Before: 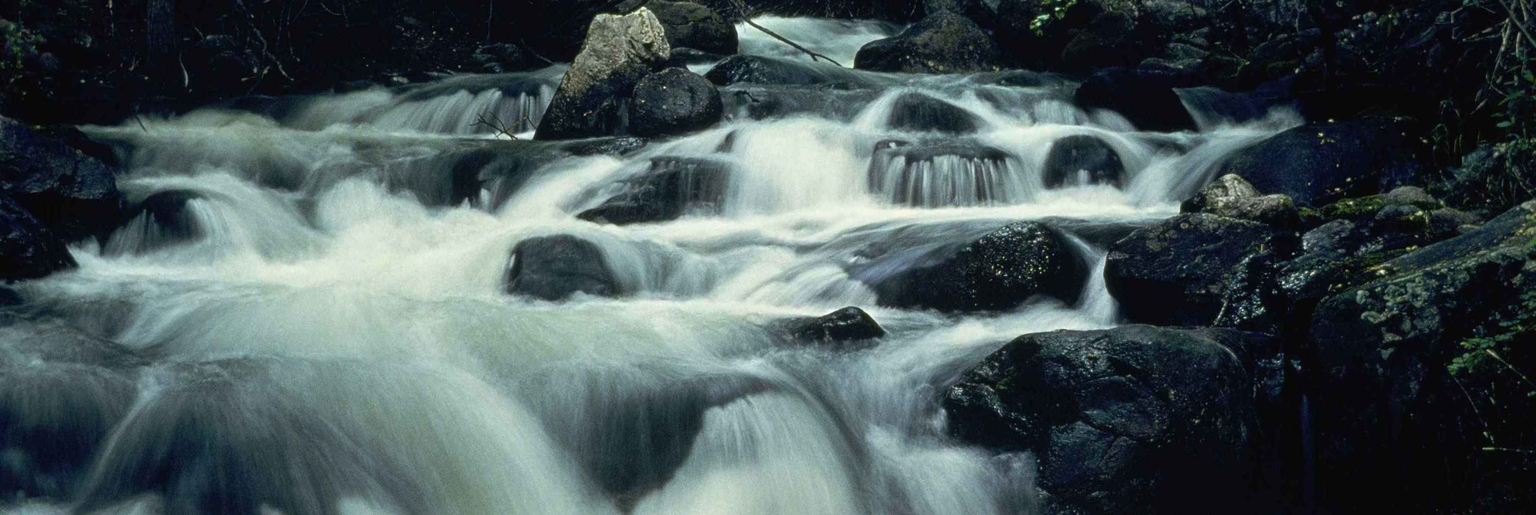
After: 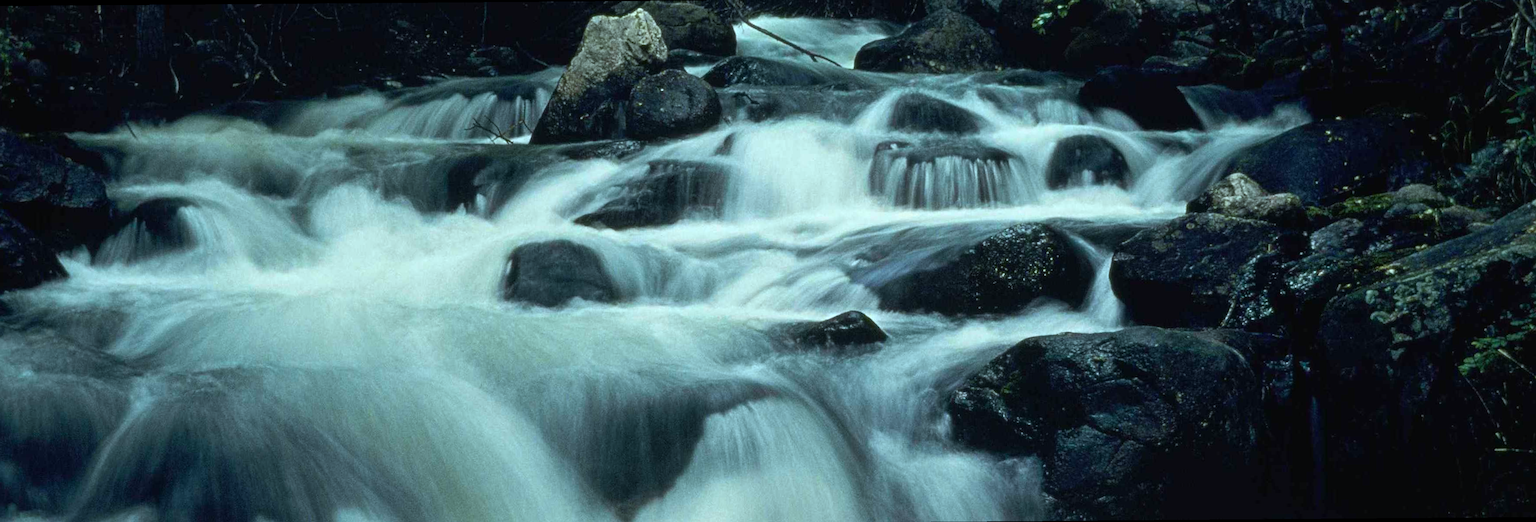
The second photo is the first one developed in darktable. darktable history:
color correction: highlights a* -10.04, highlights b* -10.37
rotate and perspective: rotation -0.45°, automatic cropping original format, crop left 0.008, crop right 0.992, crop top 0.012, crop bottom 0.988
